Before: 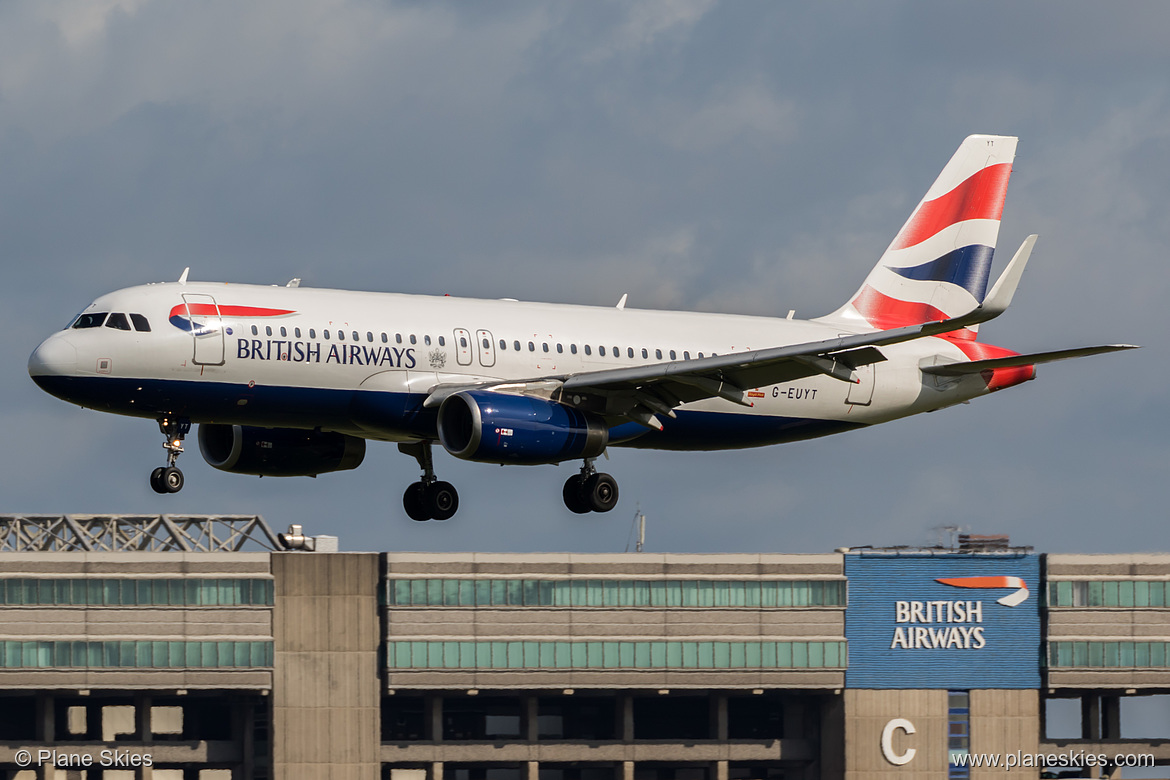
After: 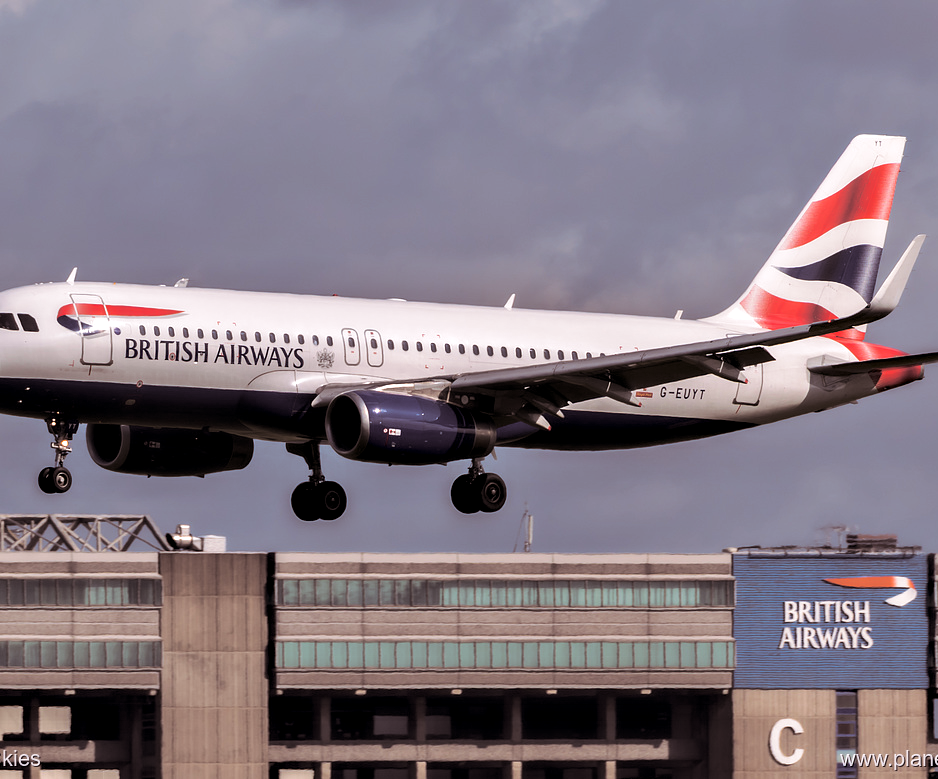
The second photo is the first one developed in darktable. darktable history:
crop and rotate: left 9.597%, right 10.195%
contrast equalizer: y [[0.514, 0.573, 0.581, 0.508, 0.5, 0.5], [0.5 ×6], [0.5 ×6], [0 ×6], [0 ×6]]
white balance: red 1.05, blue 1.072
split-toning: shadows › saturation 0.24, highlights › hue 54°, highlights › saturation 0.24
